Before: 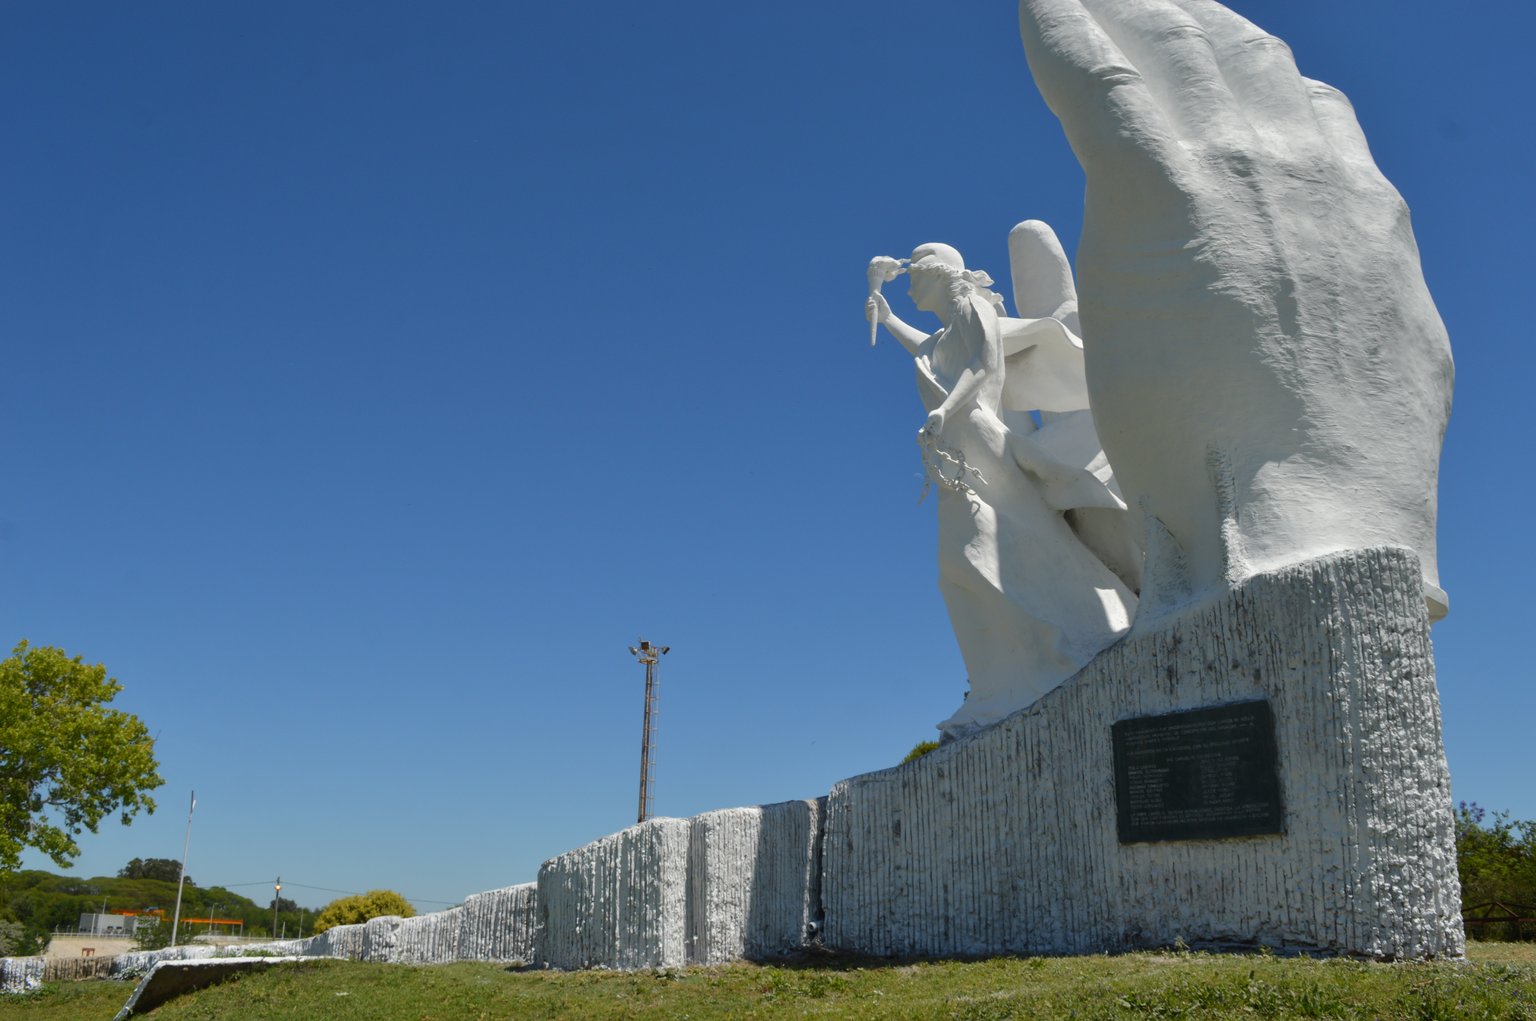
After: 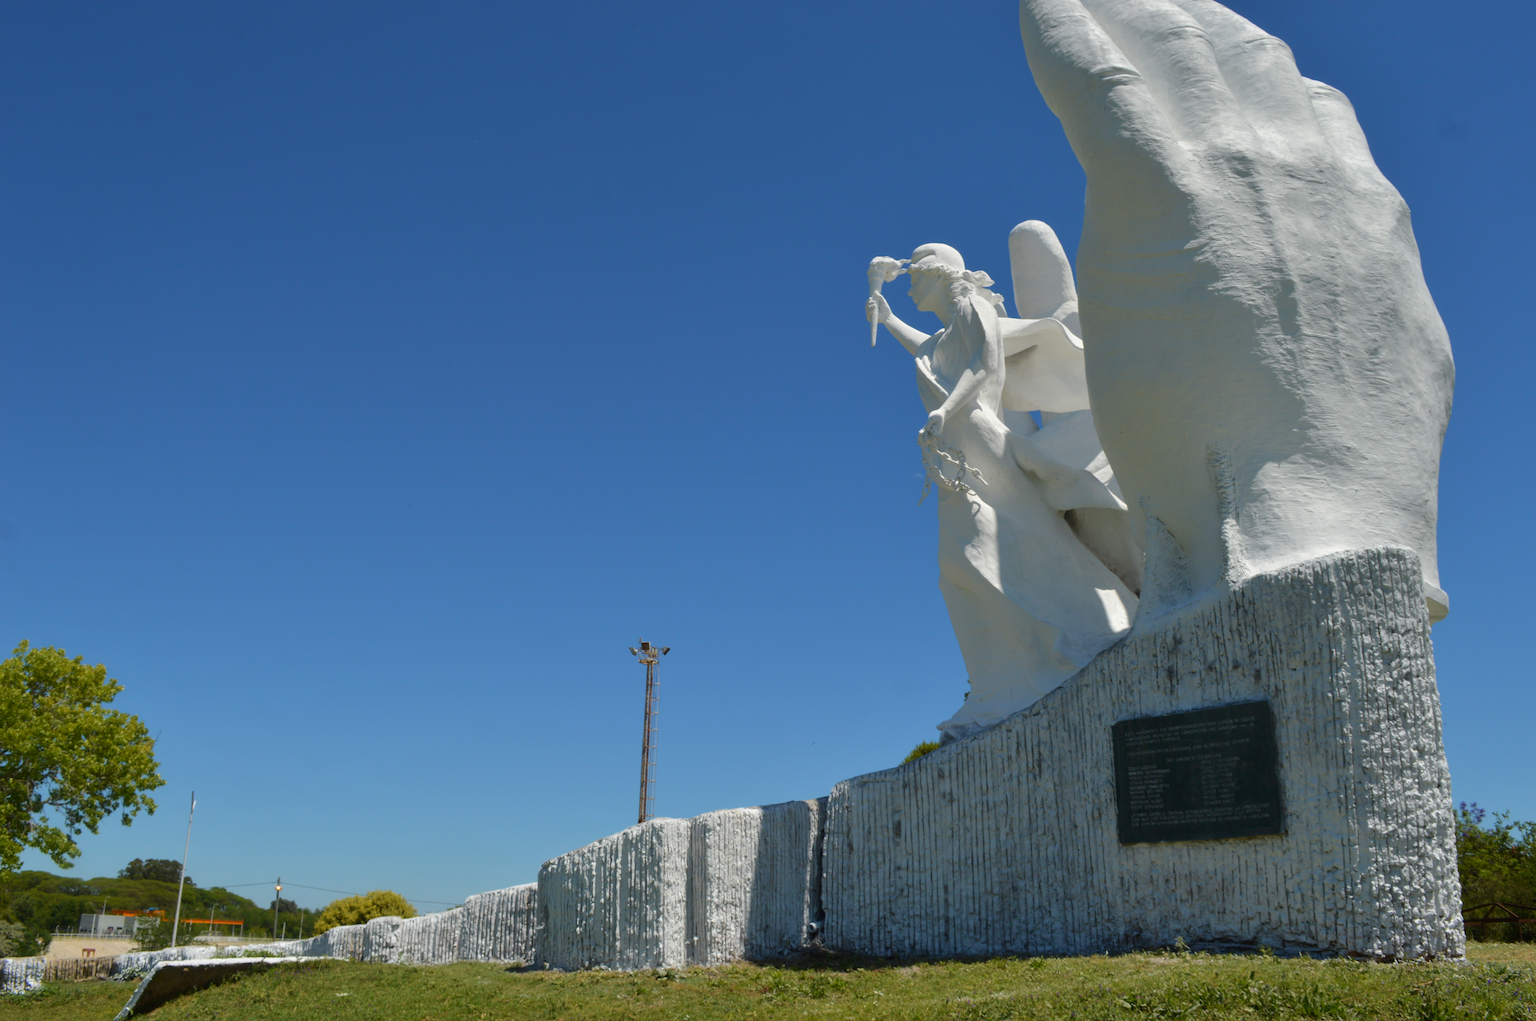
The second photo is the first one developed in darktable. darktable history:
velvia: on, module defaults
exposure: black level correction 0.001, compensate highlight preservation false
